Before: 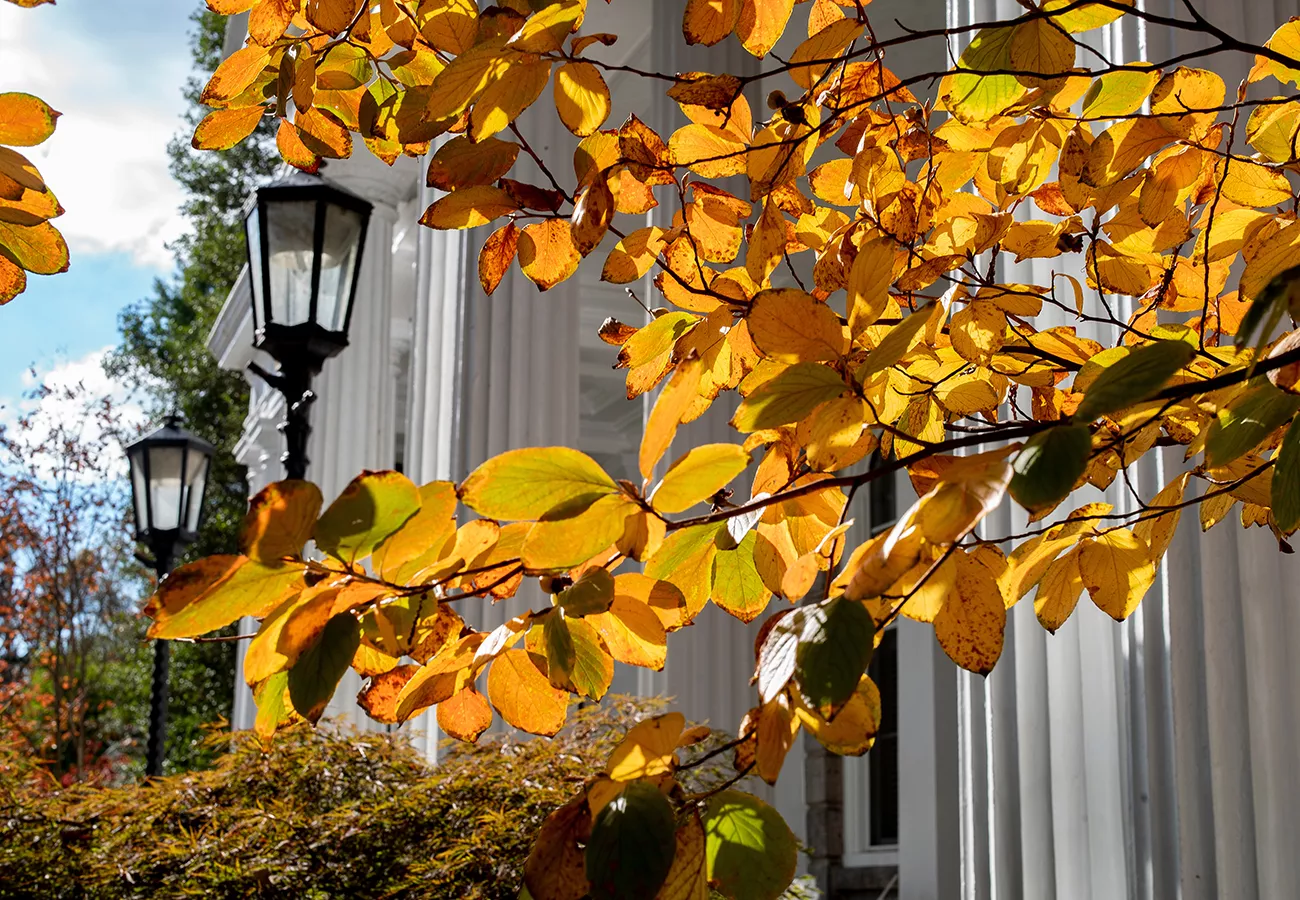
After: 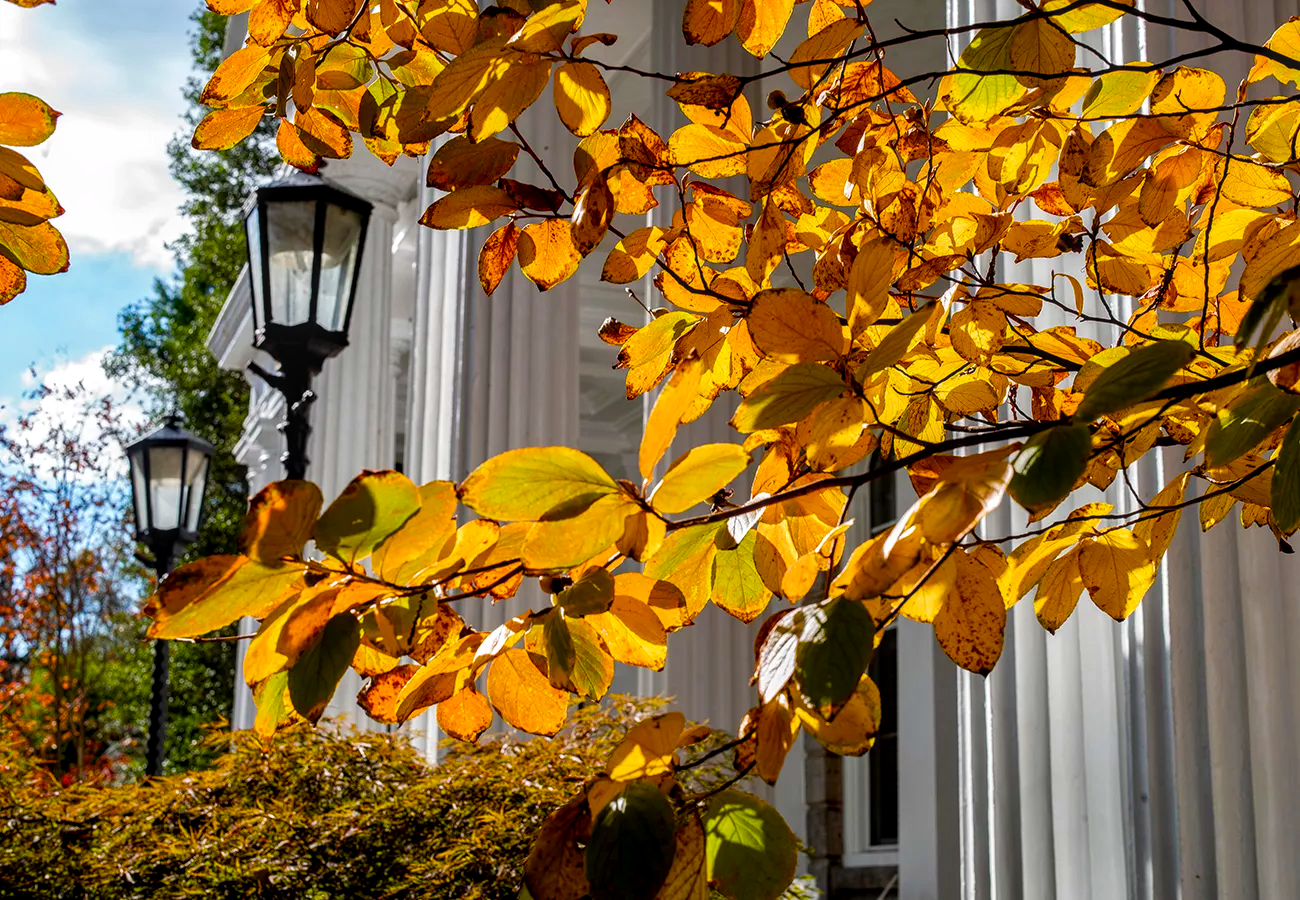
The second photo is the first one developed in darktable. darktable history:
color balance rgb: perceptual saturation grading › global saturation 39.509%, perceptual saturation grading › highlights -25.343%, perceptual saturation grading › mid-tones 35.12%, perceptual saturation grading › shadows 36.119%
local contrast: on, module defaults
